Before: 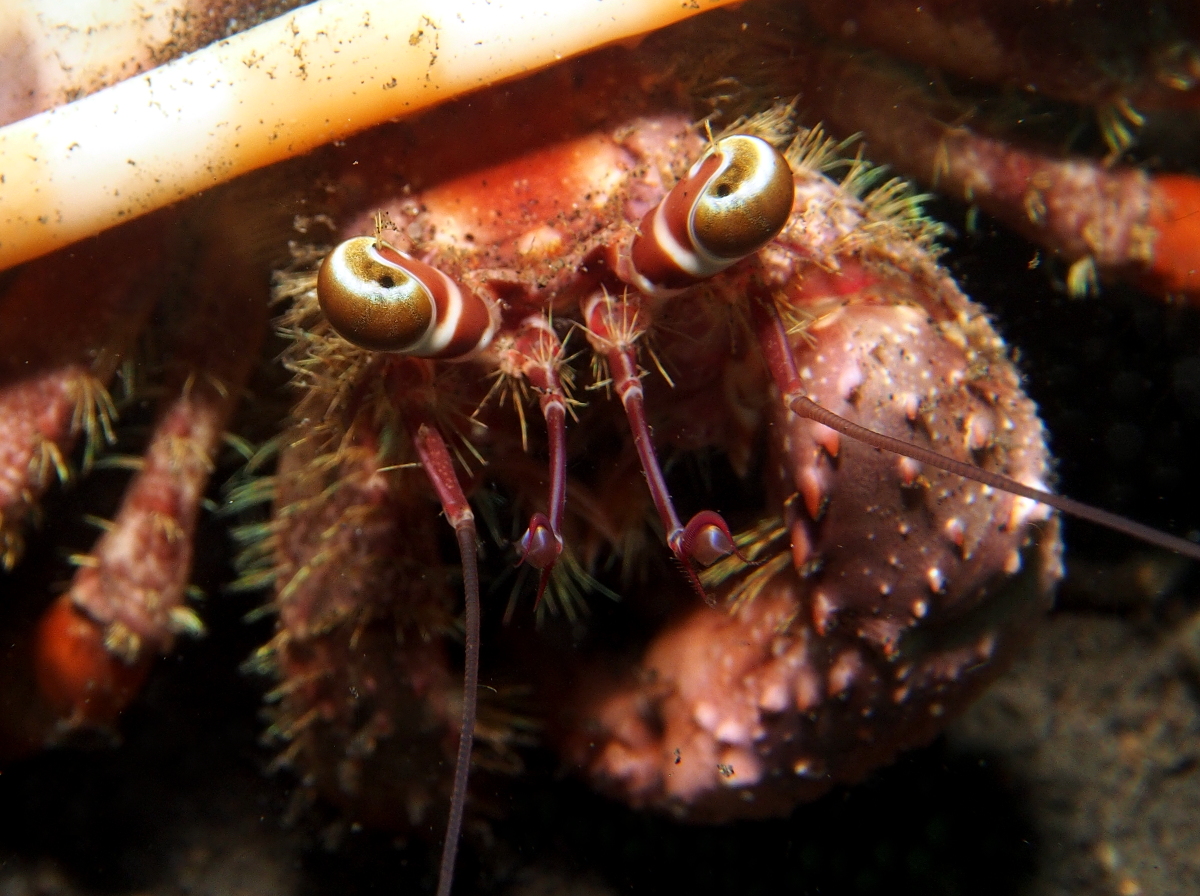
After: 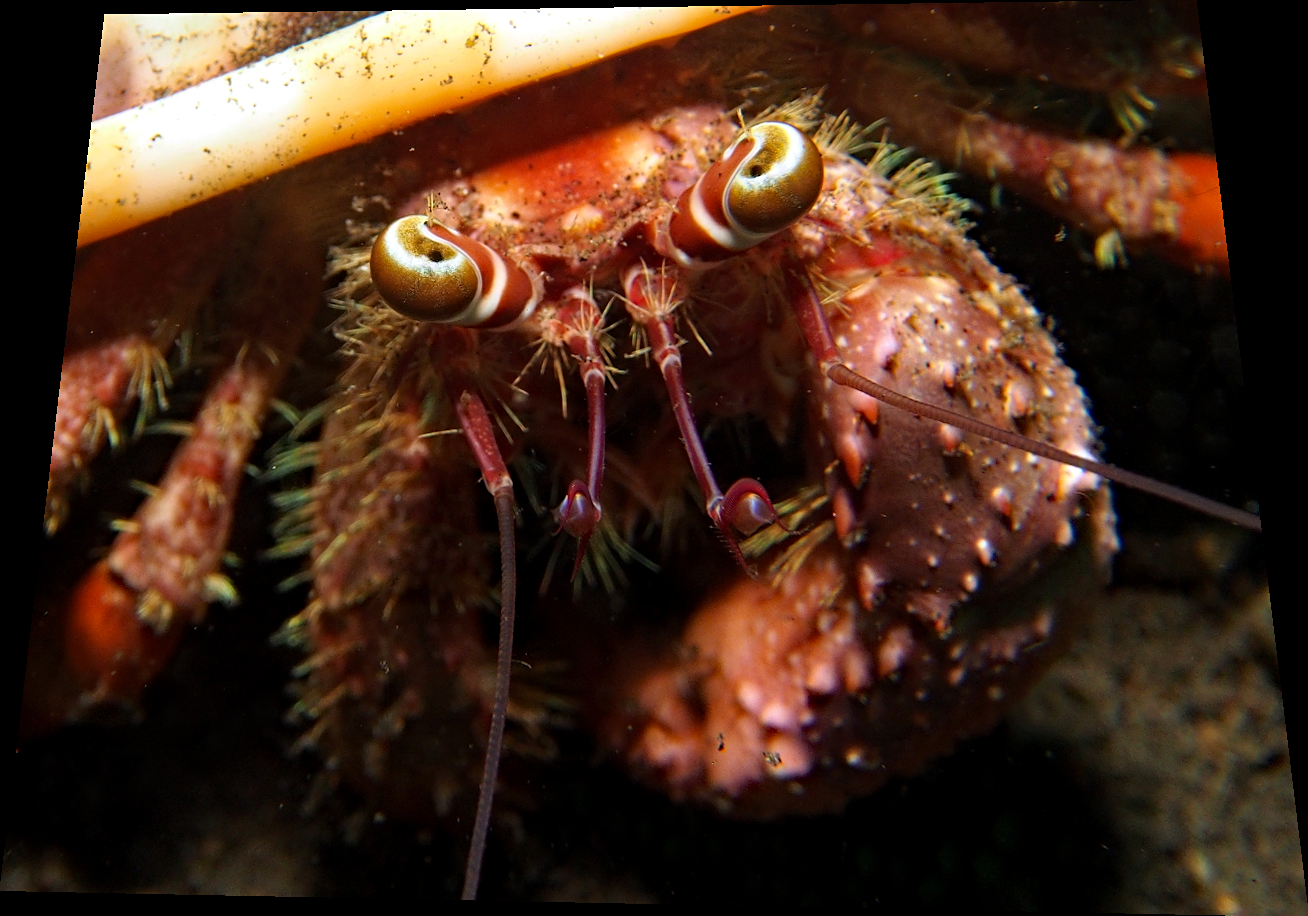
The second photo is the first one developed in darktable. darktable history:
sharpen: amount 0.2
haze removal: strength 0.42, compatibility mode true, adaptive false
rotate and perspective: rotation 0.128°, lens shift (vertical) -0.181, lens shift (horizontal) -0.044, shear 0.001, automatic cropping off
